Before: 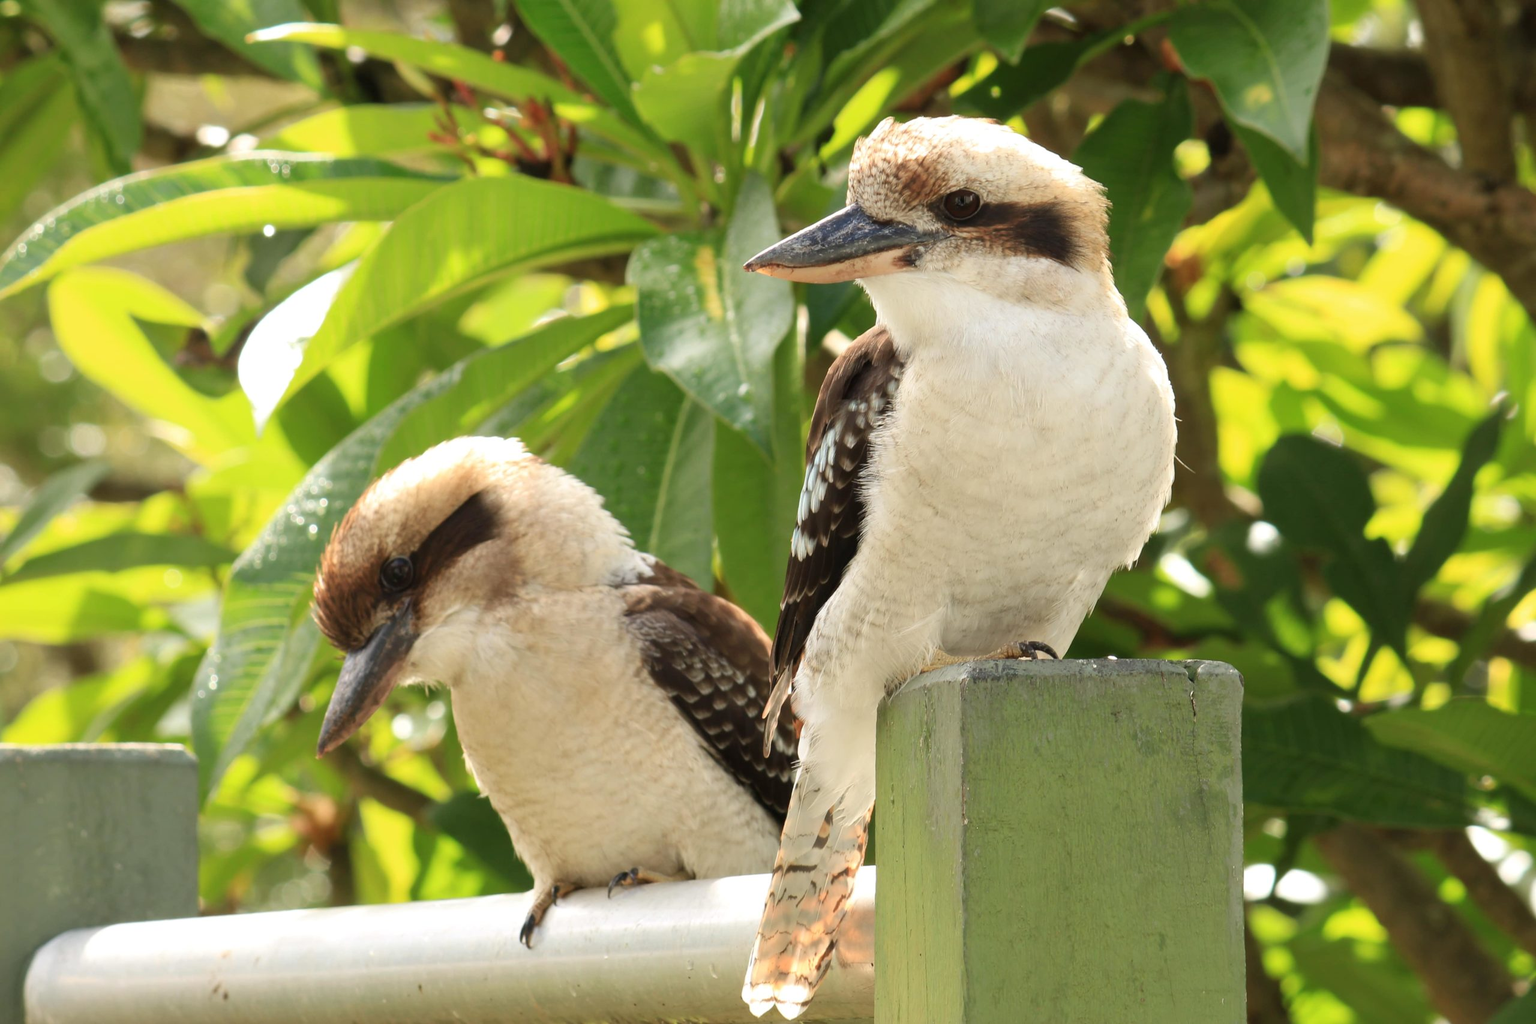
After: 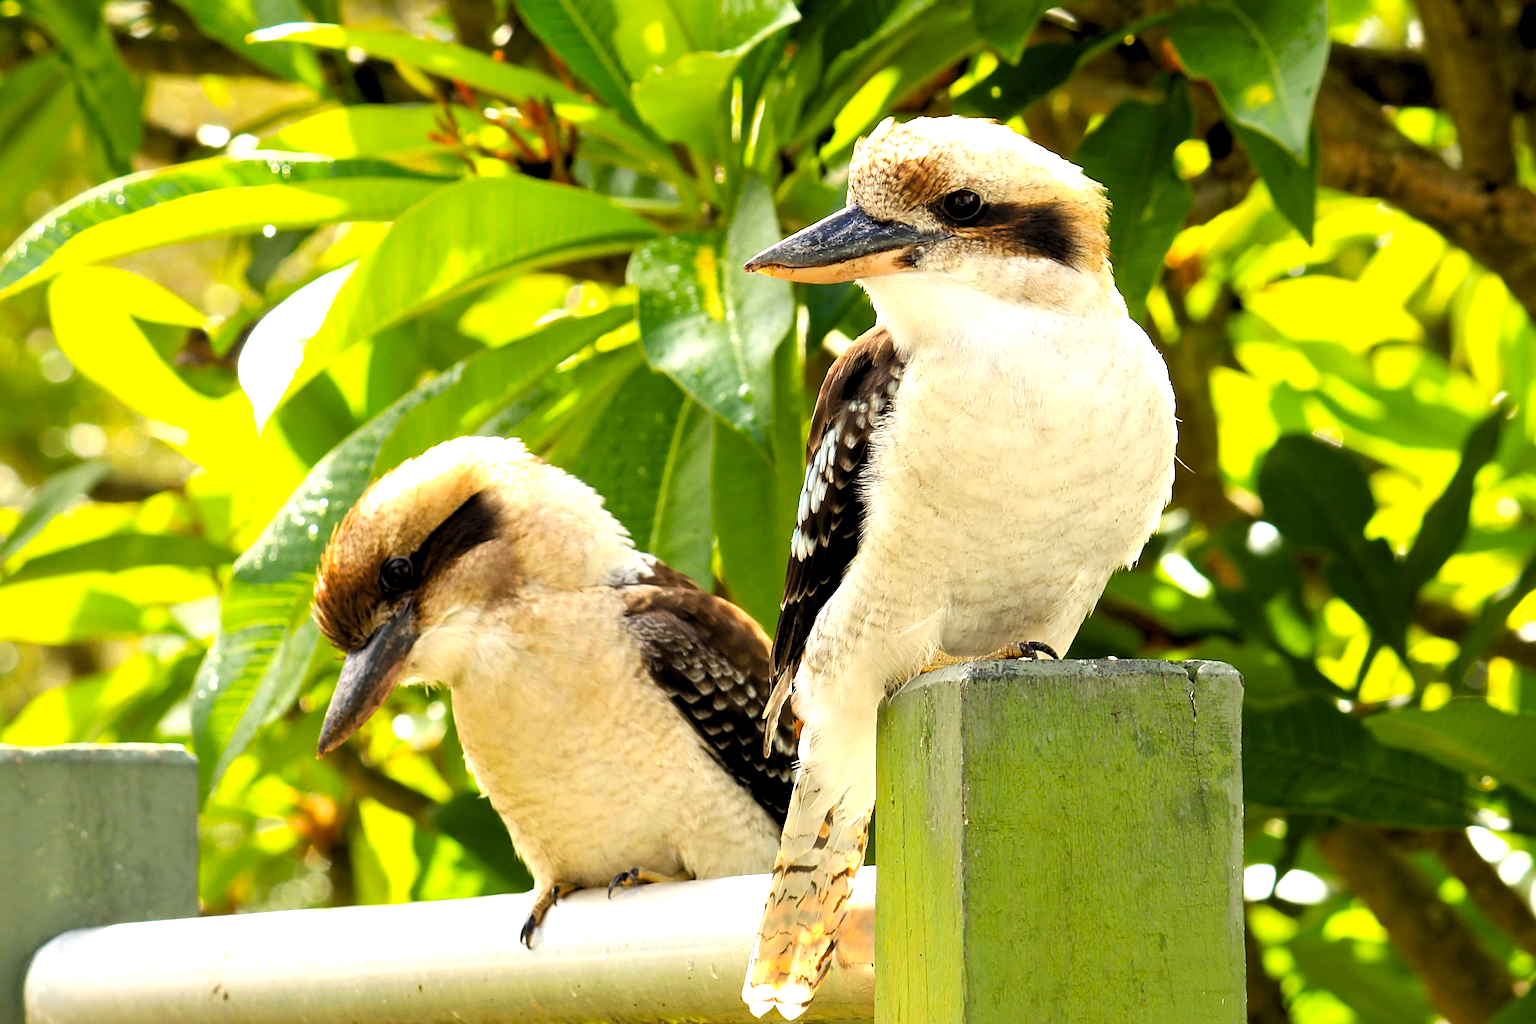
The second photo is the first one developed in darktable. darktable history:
rgb levels: levels [[0.01, 0.419, 0.839], [0, 0.5, 1], [0, 0.5, 1]]
local contrast: mode bilateral grid, contrast 20, coarseness 50, detail 120%, midtone range 0.2
sharpen: on, module defaults
color balance rgb: linear chroma grading › global chroma 15%, perceptual saturation grading › global saturation 30%
tone equalizer: -8 EV -0.417 EV, -7 EV -0.389 EV, -6 EV -0.333 EV, -5 EV -0.222 EV, -3 EV 0.222 EV, -2 EV 0.333 EV, -1 EV 0.389 EV, +0 EV 0.417 EV, edges refinement/feathering 500, mask exposure compensation -1.57 EV, preserve details no
